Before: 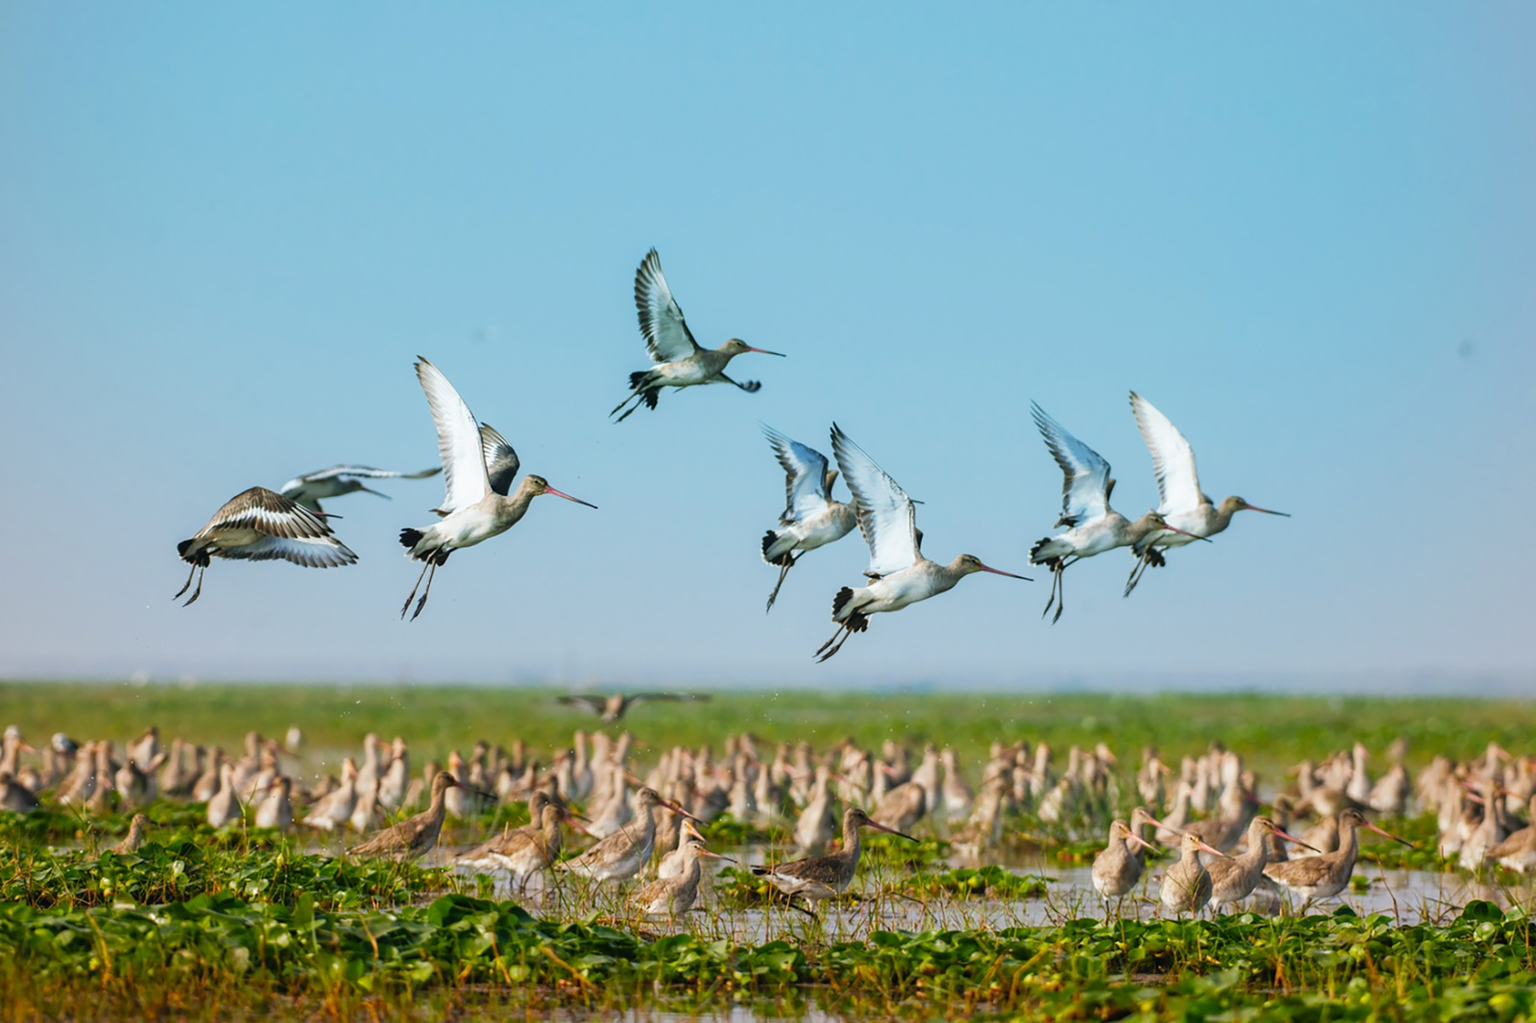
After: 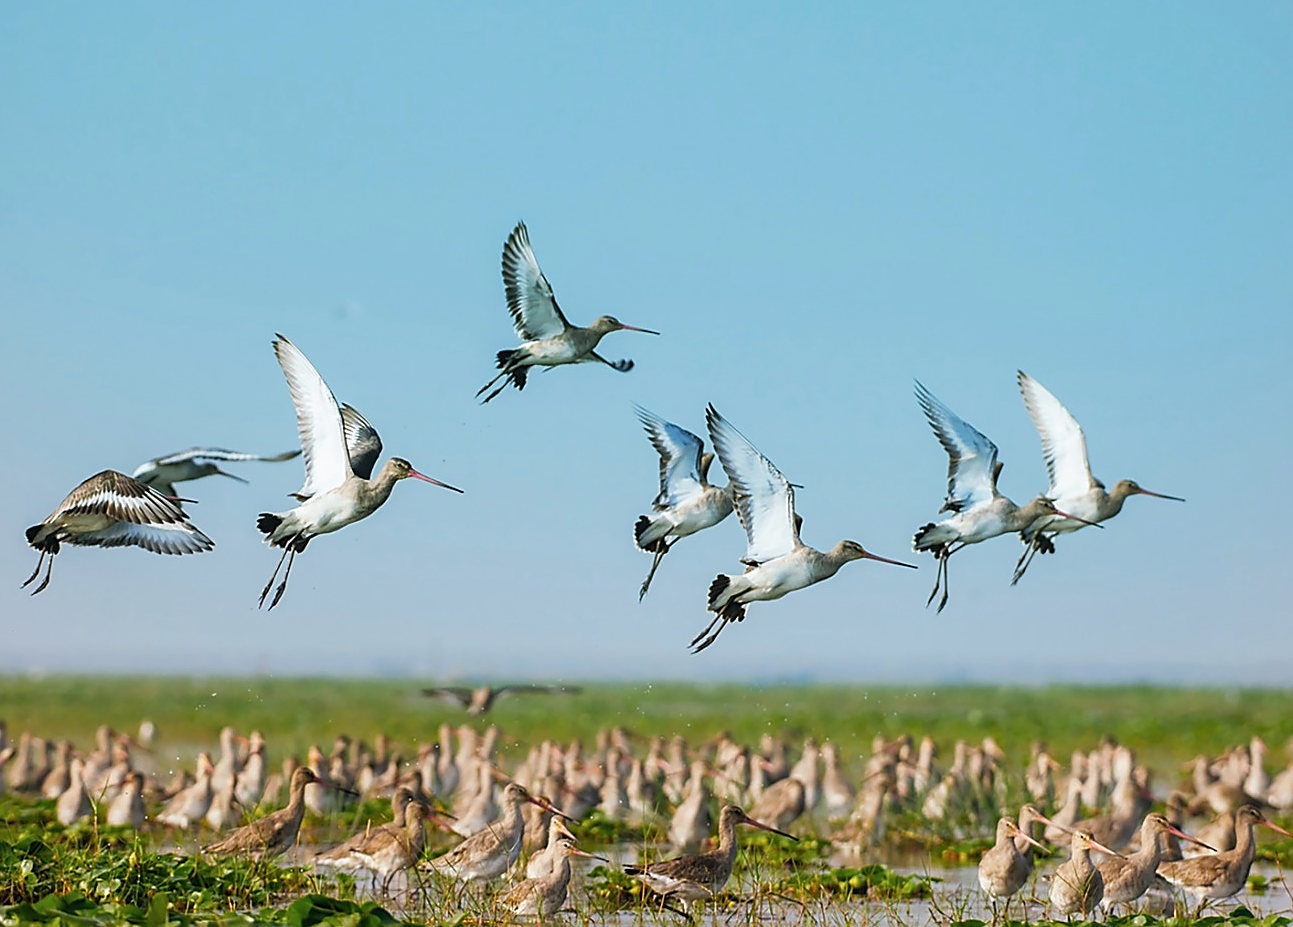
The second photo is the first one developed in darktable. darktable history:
sharpen: radius 1.368, amount 1.238, threshold 0.823
crop: left 9.996%, top 3.507%, right 9.154%, bottom 9.515%
color zones: curves: ch0 [(0.25, 0.5) (0.428, 0.473) (0.75, 0.5)]; ch1 [(0.243, 0.479) (0.398, 0.452) (0.75, 0.5)]
